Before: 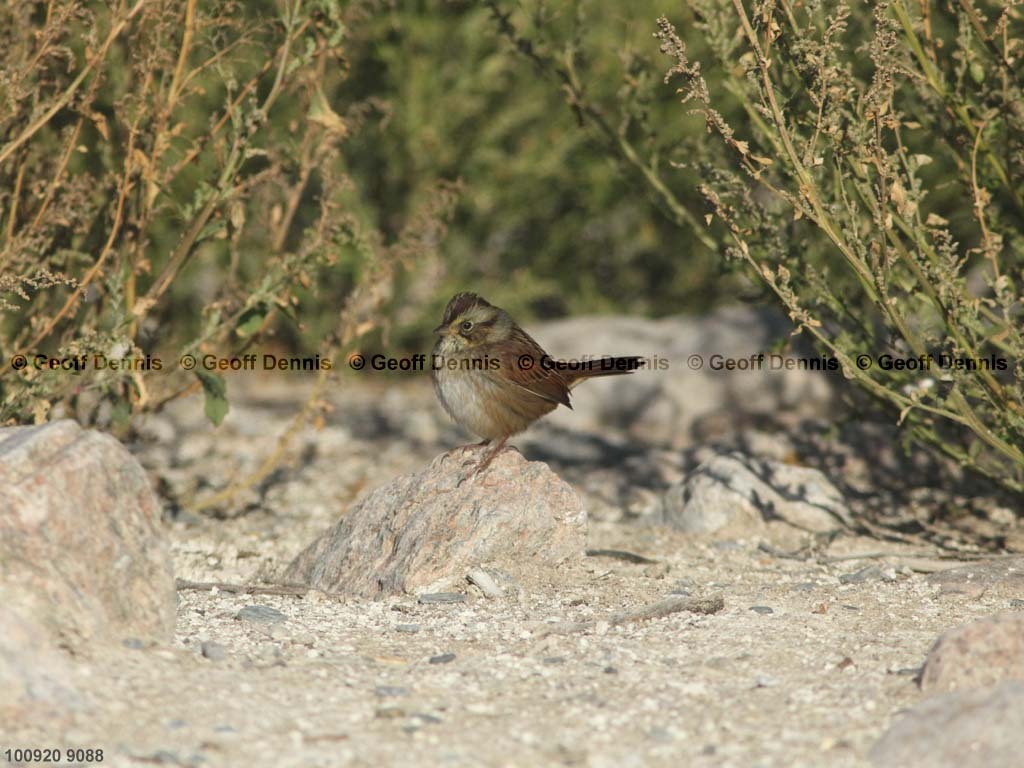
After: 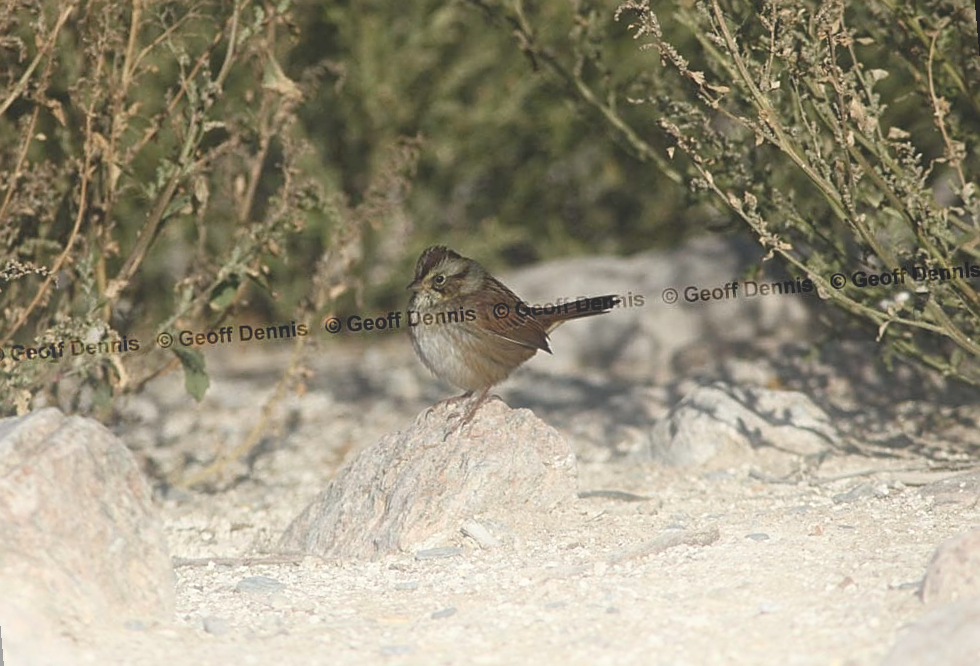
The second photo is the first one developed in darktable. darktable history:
shadows and highlights: shadows 12, white point adjustment 1.2, highlights -0.36, soften with gaussian
contrast brightness saturation: contrast -0.26, saturation -0.43
color balance rgb: shadows lift › luminance -20%, power › hue 72.24°, highlights gain › luminance 15%, global offset › hue 171.6°, perceptual saturation grading › highlights -15%, perceptual saturation grading › shadows 25%, global vibrance 35%, contrast 10%
sharpen: on, module defaults
tone equalizer: on, module defaults
base curve: curves: ch0 [(0, 0) (0.303, 0.277) (1, 1)]
bloom: on, module defaults
rotate and perspective: rotation -5°, crop left 0.05, crop right 0.952, crop top 0.11, crop bottom 0.89
